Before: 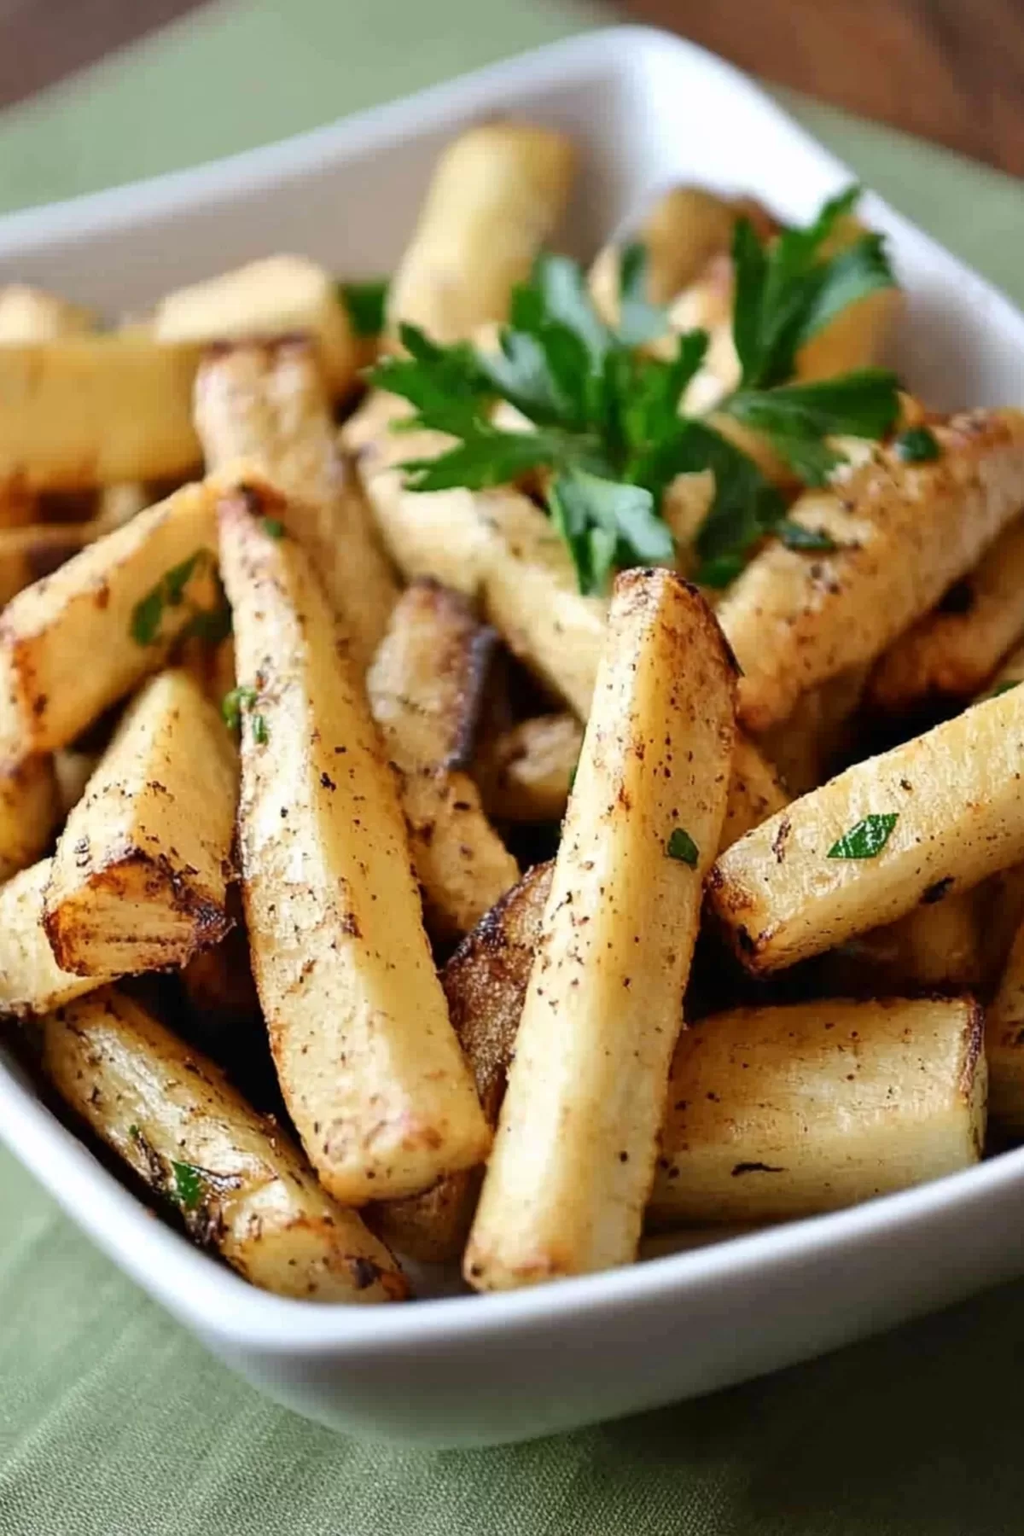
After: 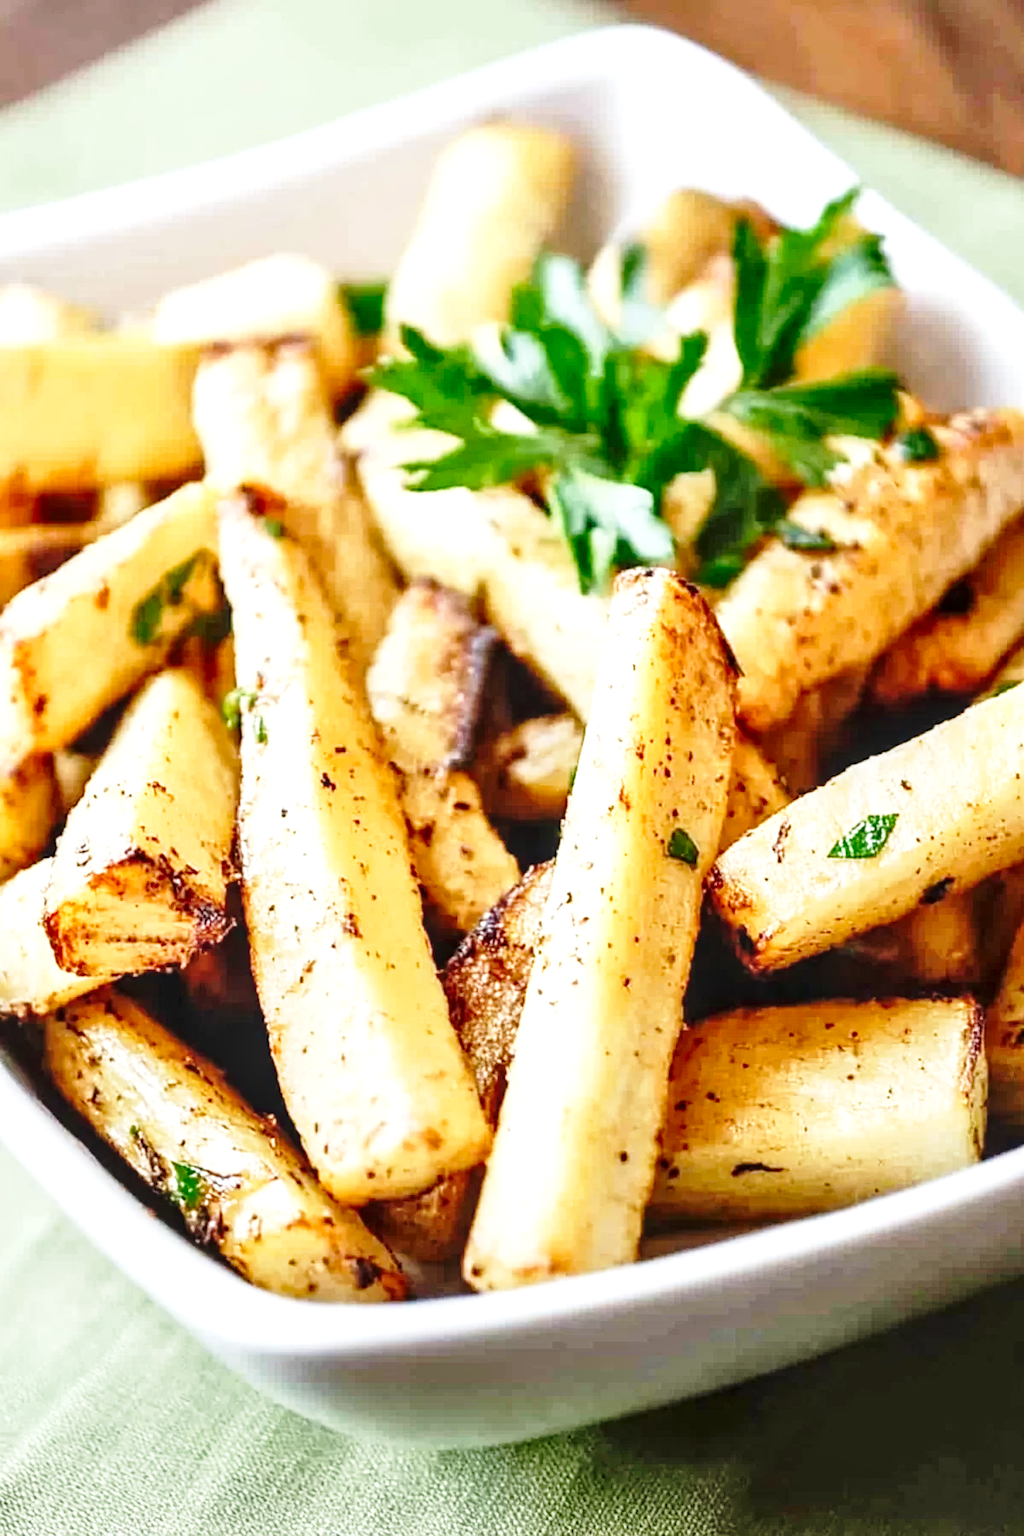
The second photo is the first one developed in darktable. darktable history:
exposure: black level correction 0, exposure 0.699 EV, compensate highlight preservation false
local contrast: detail 130%
base curve: curves: ch0 [(0, 0) (0.028, 0.03) (0.121, 0.232) (0.46, 0.748) (0.859, 0.968) (1, 1)], preserve colors none
